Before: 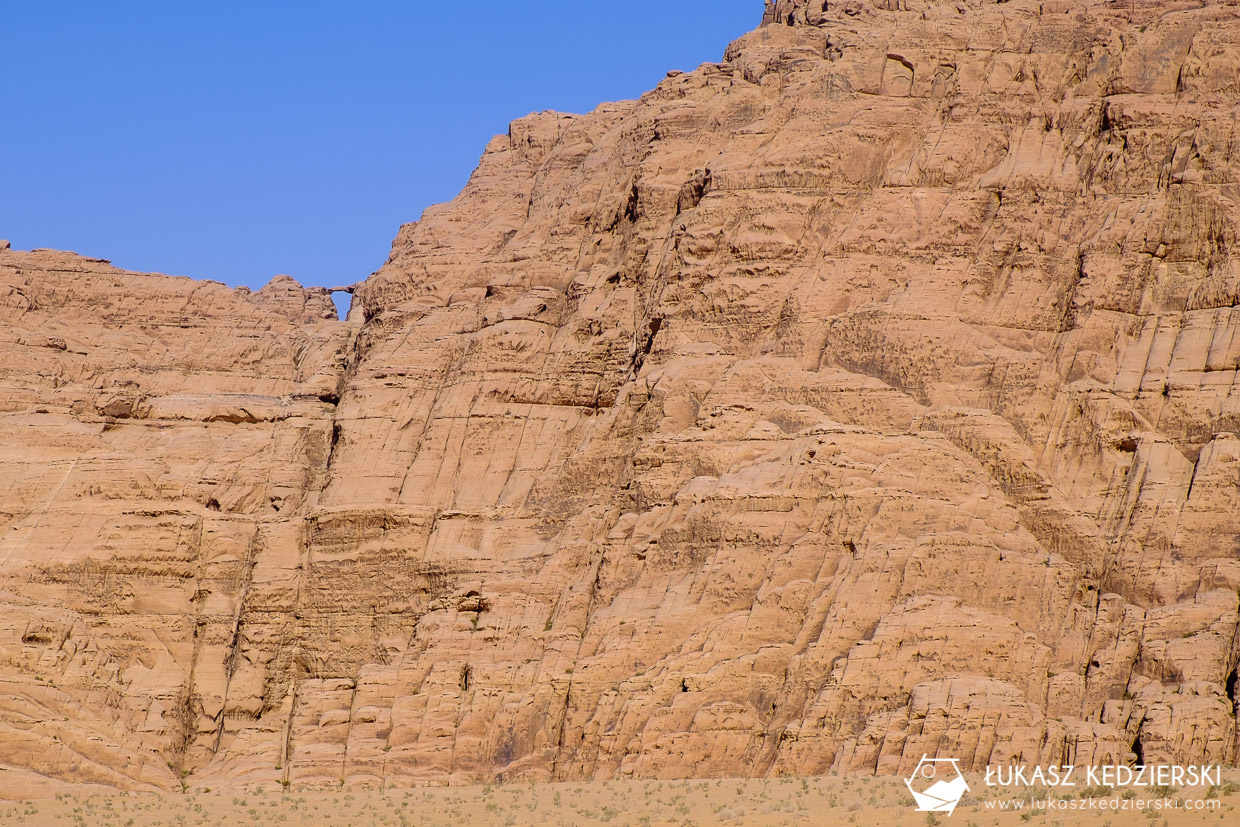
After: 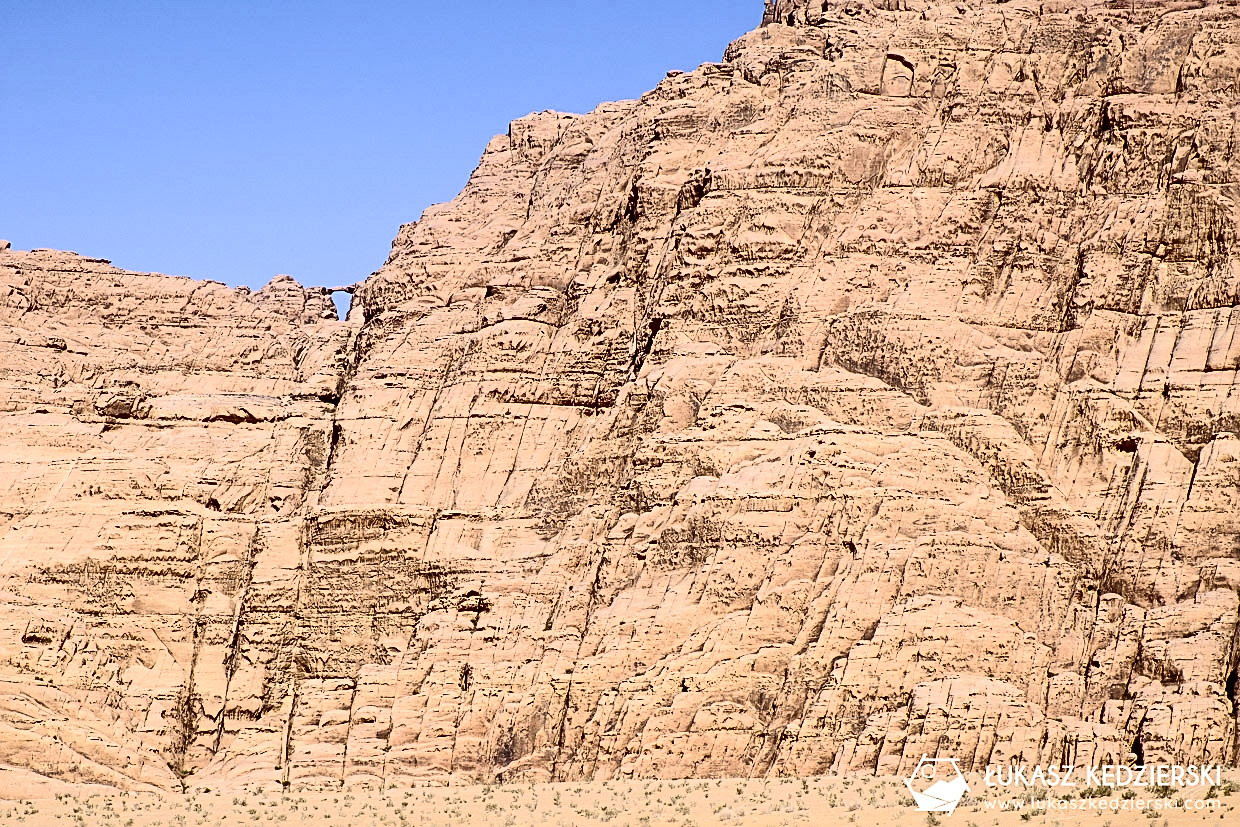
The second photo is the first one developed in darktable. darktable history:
sharpen: radius 2.663, amount 0.669
contrast brightness saturation: contrast 0.511, saturation -0.103
